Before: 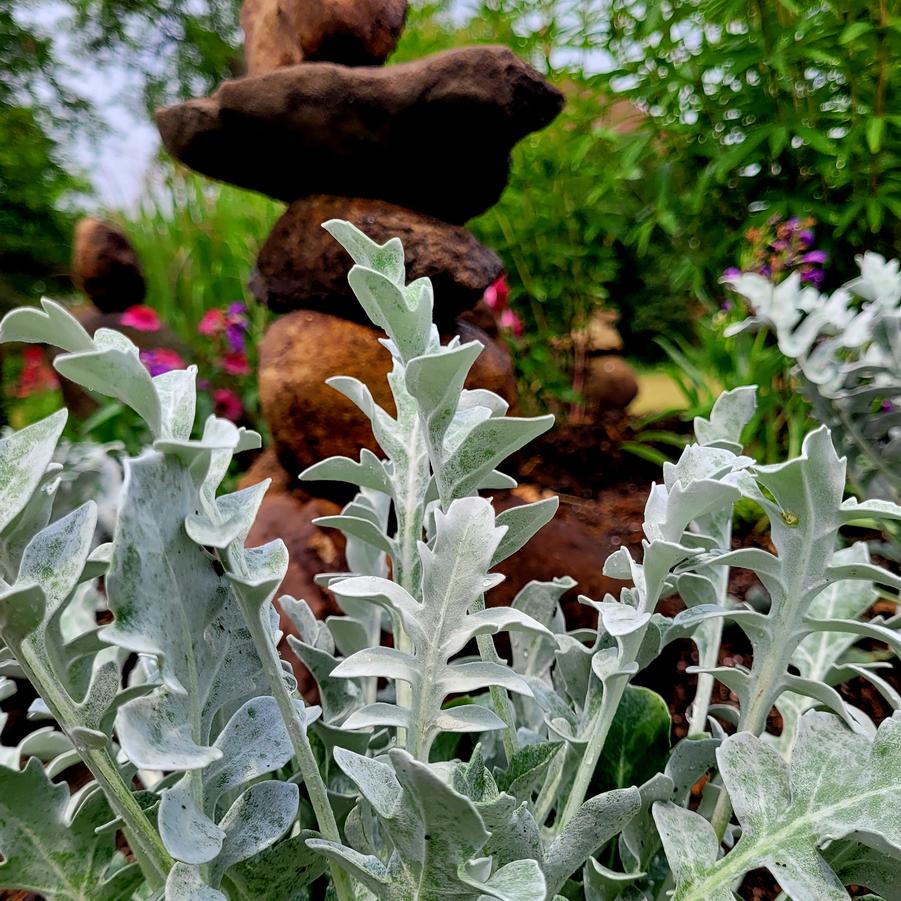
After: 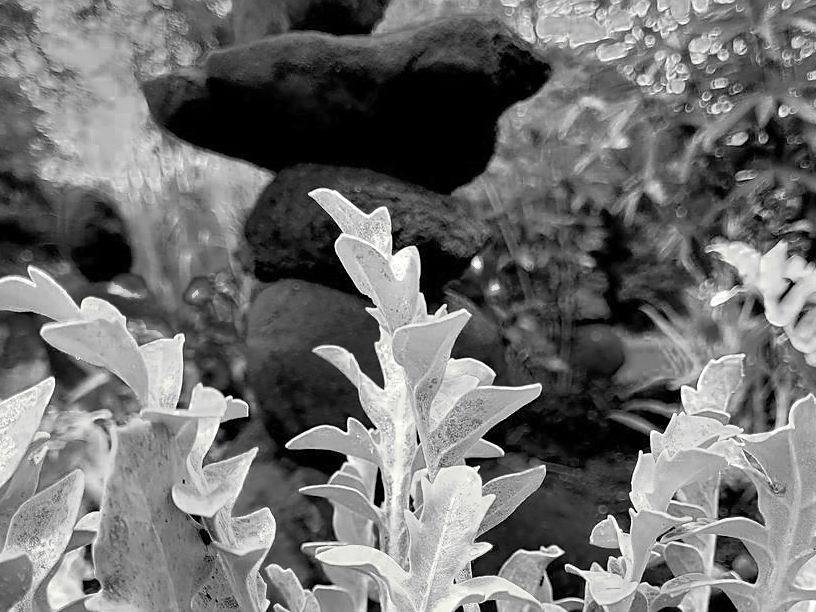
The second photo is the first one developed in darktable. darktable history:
color zones: curves: ch0 [(0.002, 0.429) (0.121, 0.212) (0.198, 0.113) (0.276, 0.344) (0.331, 0.541) (0.41, 0.56) (0.482, 0.289) (0.619, 0.227) (0.721, 0.18) (0.821, 0.435) (0.928, 0.555) (1, 0.587)]; ch1 [(0, 0) (0.143, 0) (0.286, 0) (0.429, 0) (0.571, 0) (0.714, 0) (0.857, 0)]
color correction: highlights a* -2.73, highlights b* -2.09, shadows a* 2.41, shadows b* 2.73
base curve: curves: ch0 [(0, 0) (0.557, 0.834) (1, 1)]
split-toning: shadows › saturation 0.61, highlights › saturation 0.58, balance -28.74, compress 87.36%
sharpen: radius 1.559, amount 0.373, threshold 1.271
crop: left 1.509%, top 3.452%, right 7.696%, bottom 28.452%
shadows and highlights: on, module defaults
